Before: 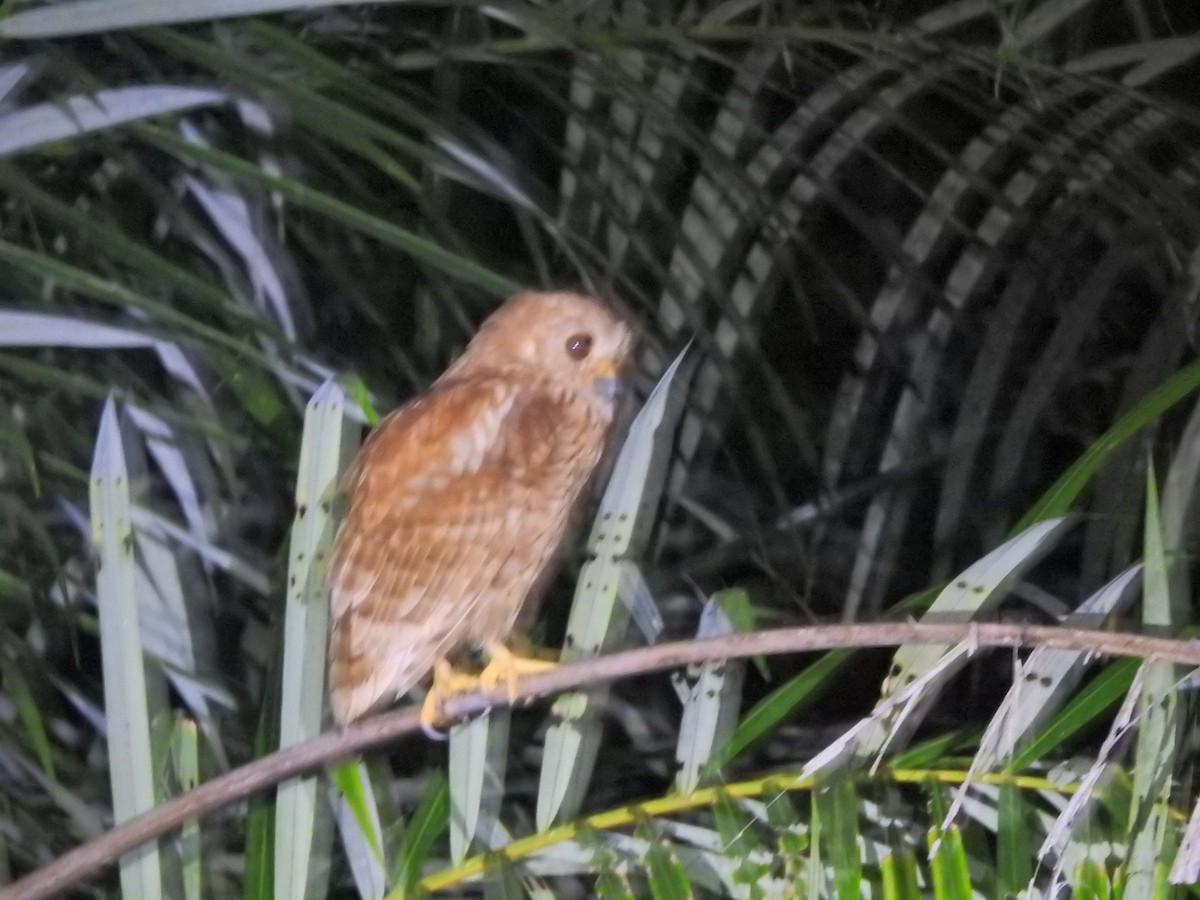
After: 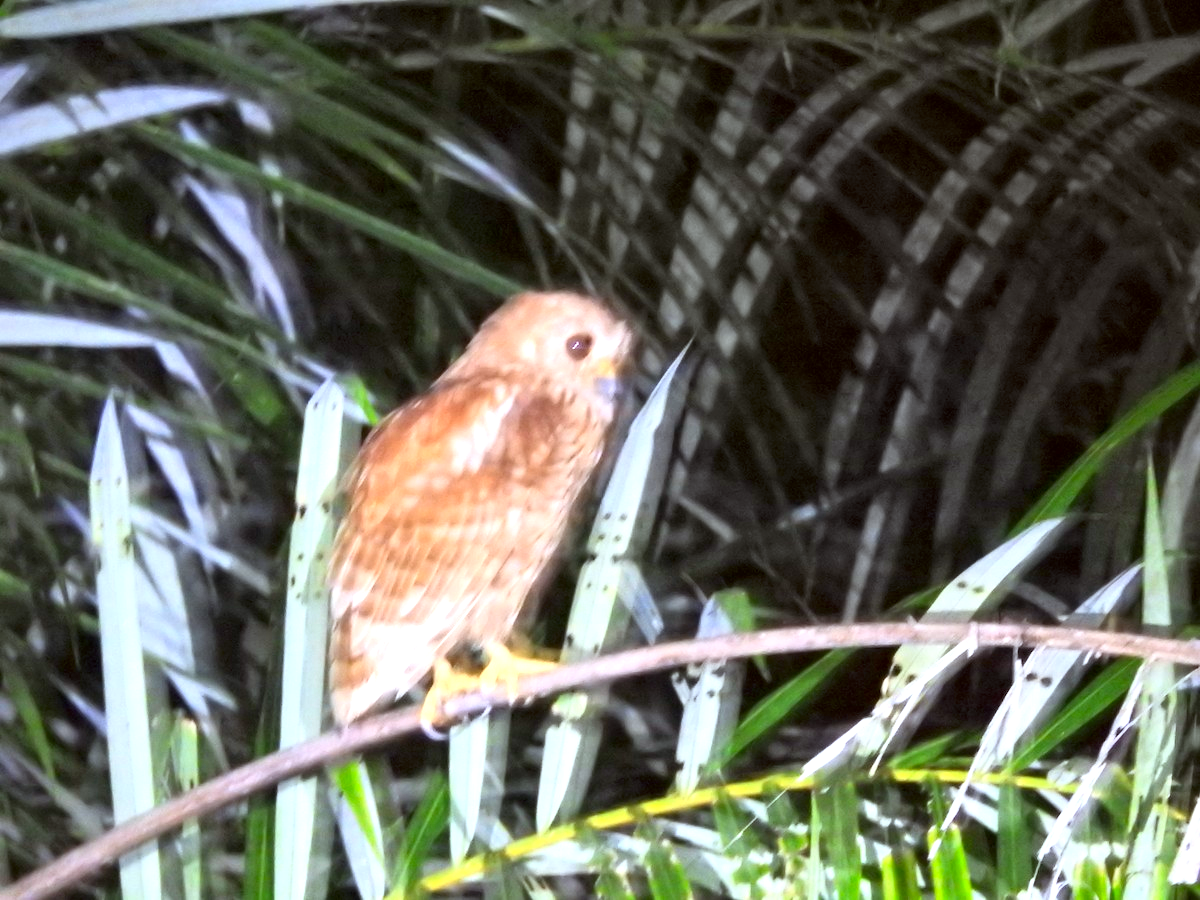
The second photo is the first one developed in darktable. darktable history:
color correction: highlights a* -3.28, highlights b* -6.24, shadows a* 3.1, shadows b* 5.19
contrast brightness saturation: contrast 0.13, brightness -0.05, saturation 0.16
exposure: black level correction 0.001, exposure 1.05 EV, compensate exposure bias true, compensate highlight preservation false
